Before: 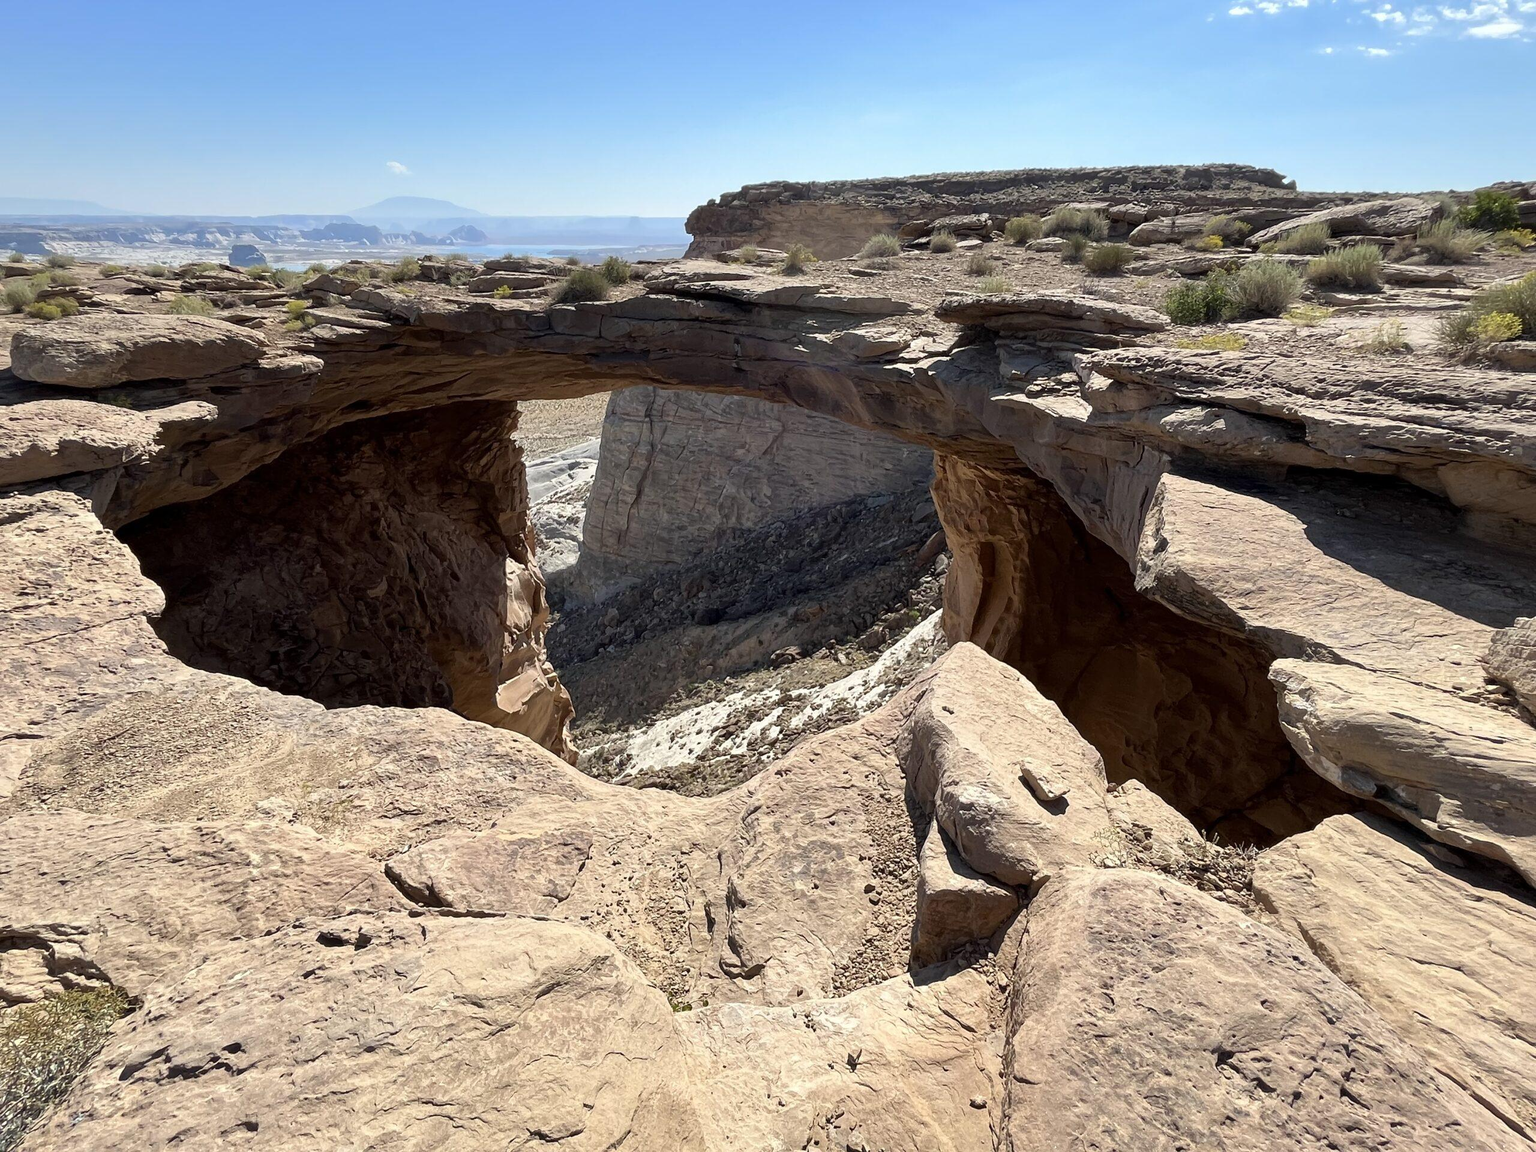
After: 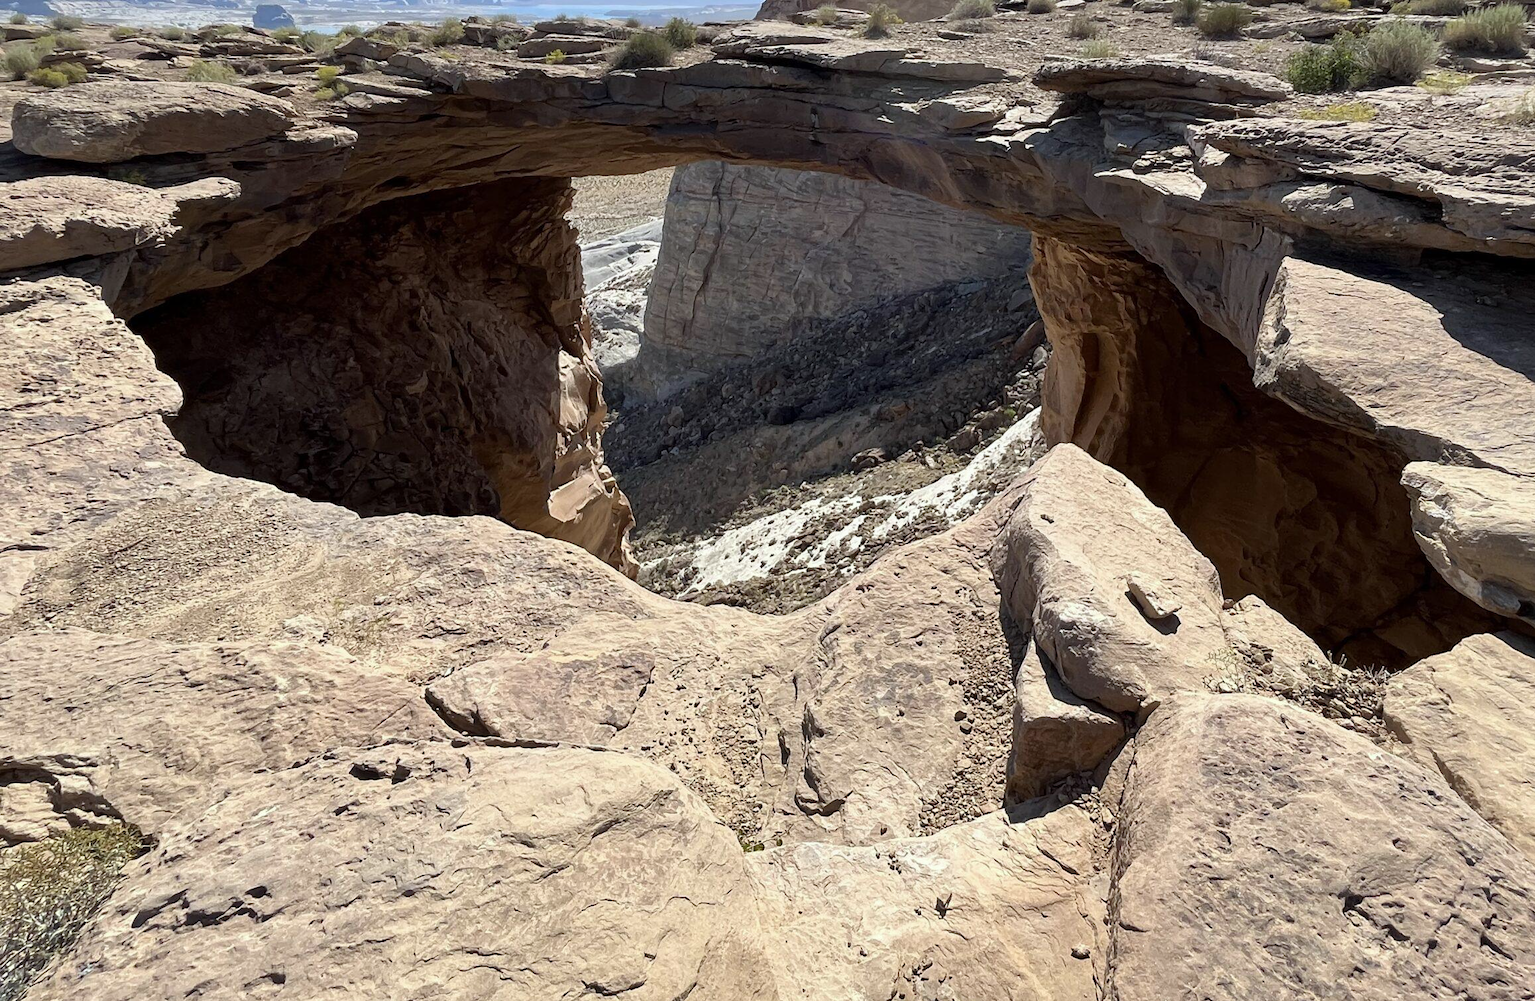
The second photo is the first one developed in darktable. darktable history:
crop: top 20.916%, right 9.437%, bottom 0.316%
white balance: red 0.982, blue 1.018
